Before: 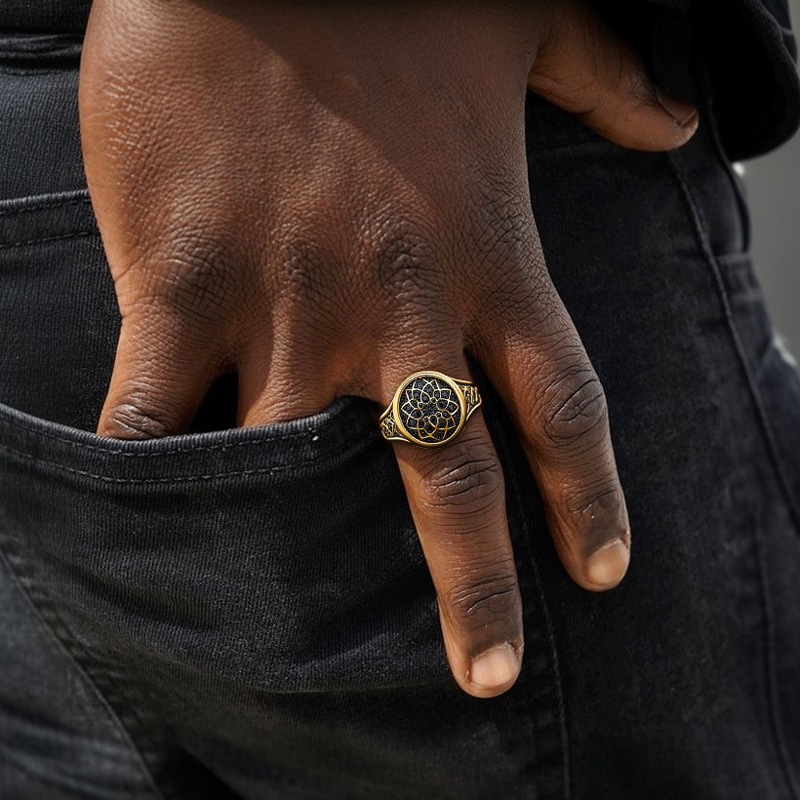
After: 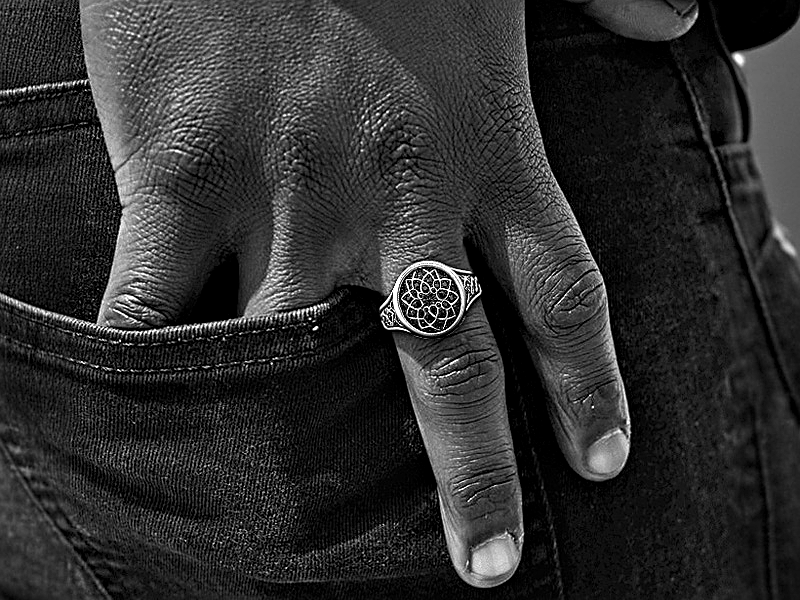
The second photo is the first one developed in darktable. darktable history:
monochrome: a 32, b 64, size 2.3
crop: top 13.819%, bottom 11.169%
sharpen: on, module defaults
contrast equalizer: octaves 7, y [[0.5, 0.542, 0.583, 0.625, 0.667, 0.708], [0.5 ×6], [0.5 ×6], [0 ×6], [0 ×6]]
